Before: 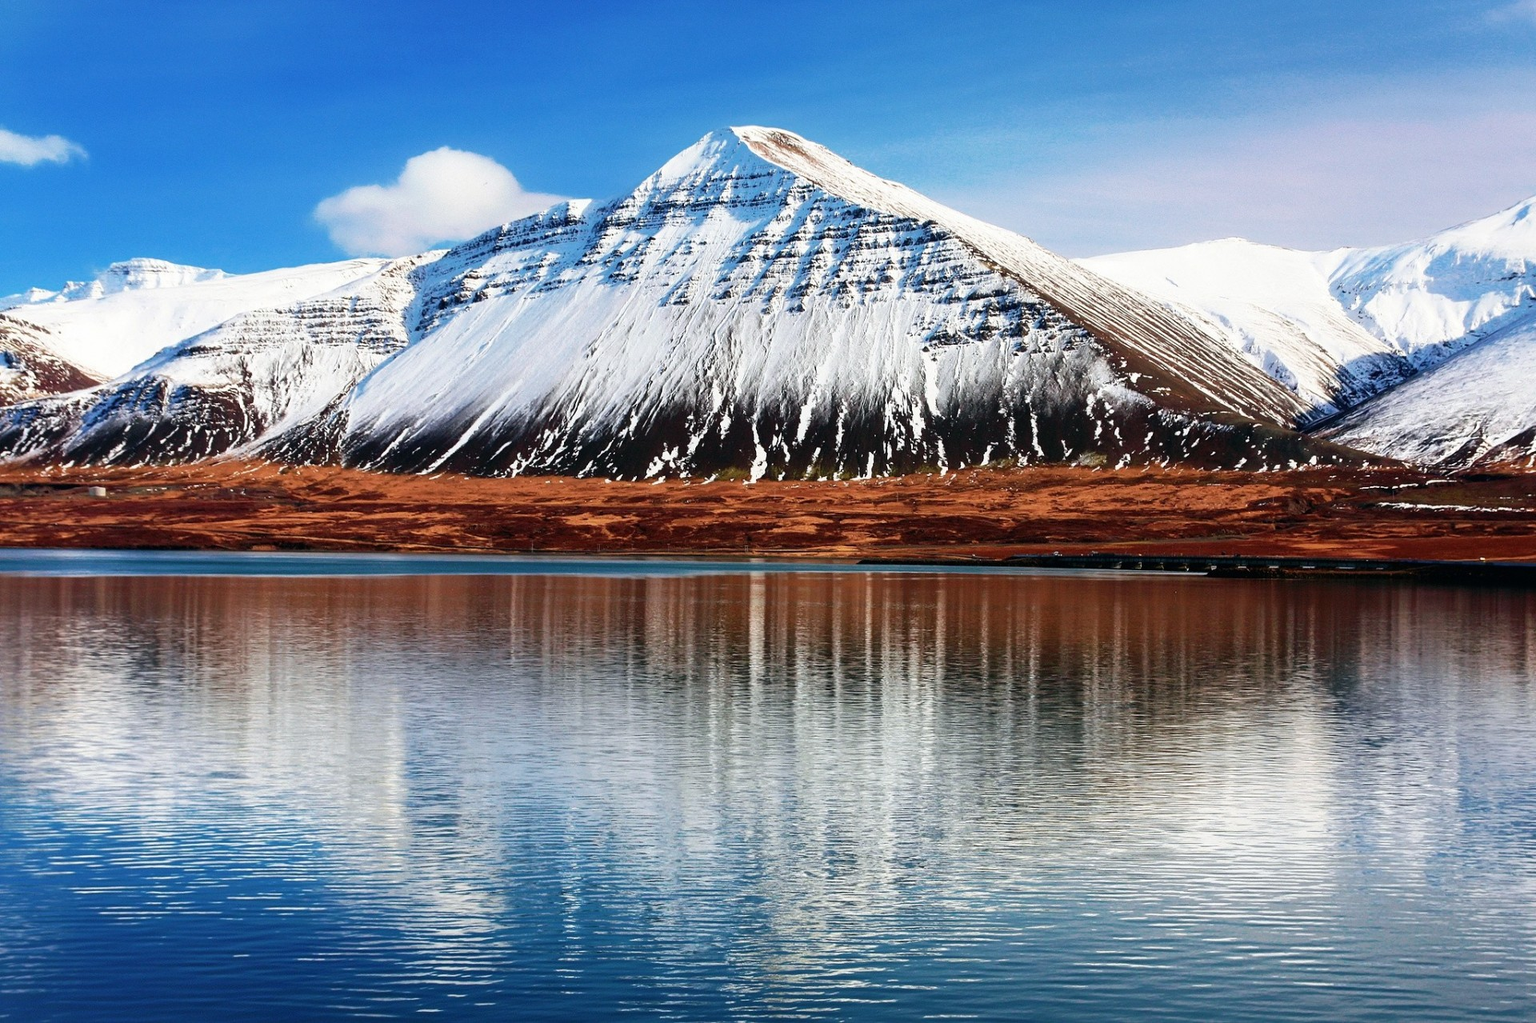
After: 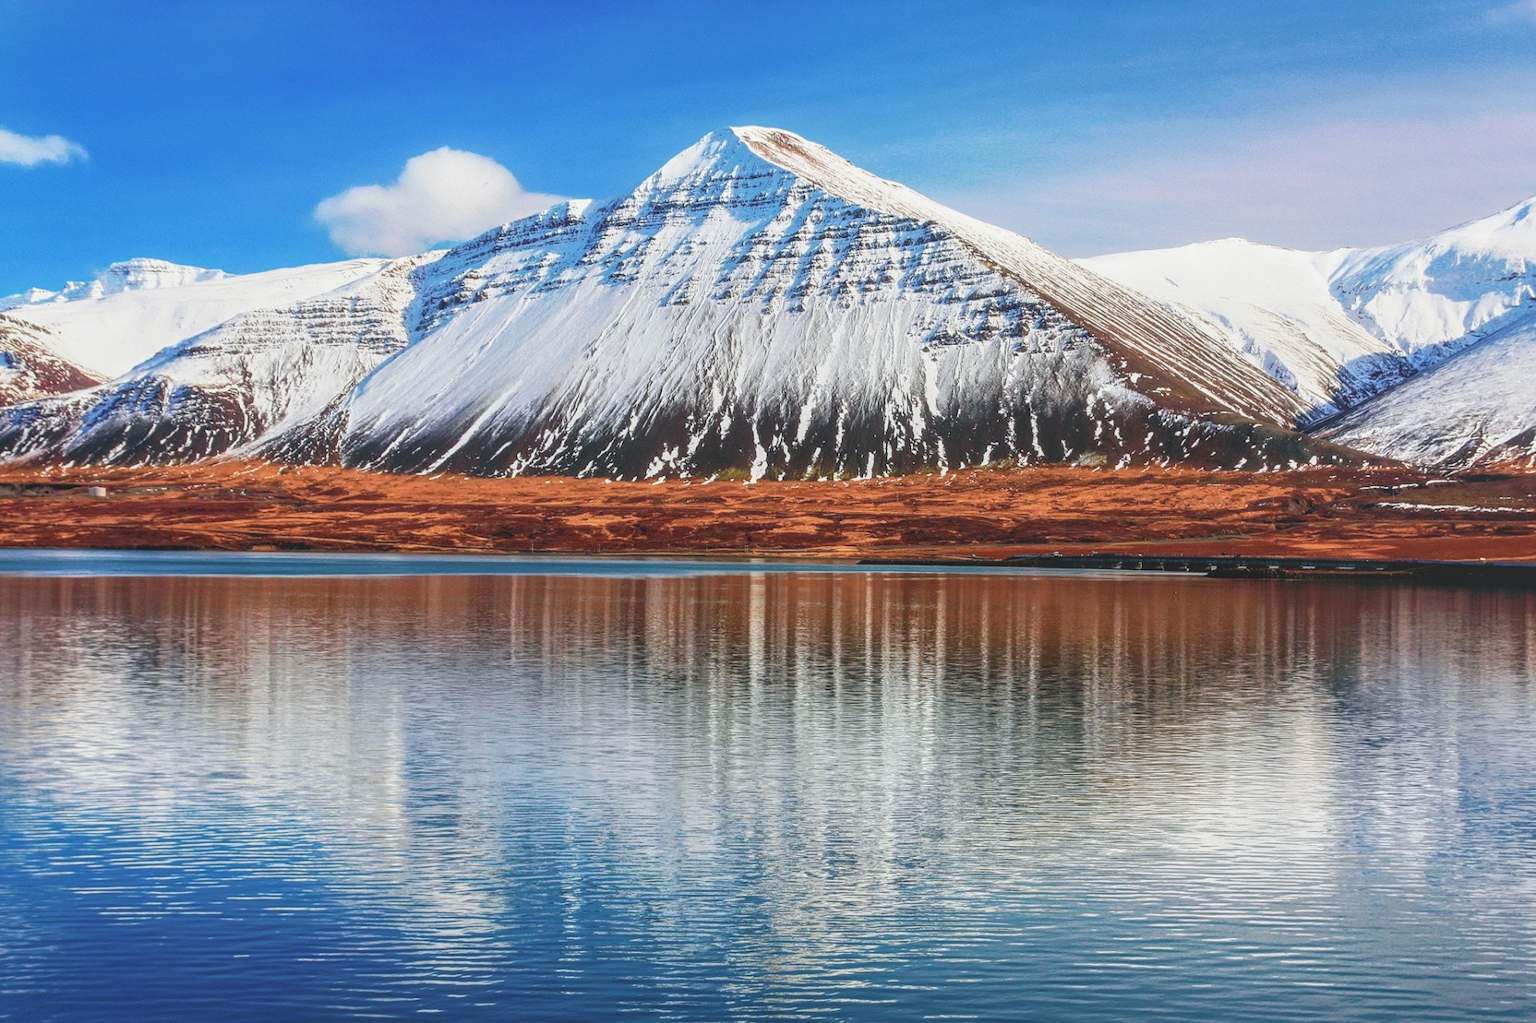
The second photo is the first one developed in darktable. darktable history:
local contrast: highlights 71%, shadows 18%, midtone range 0.197
